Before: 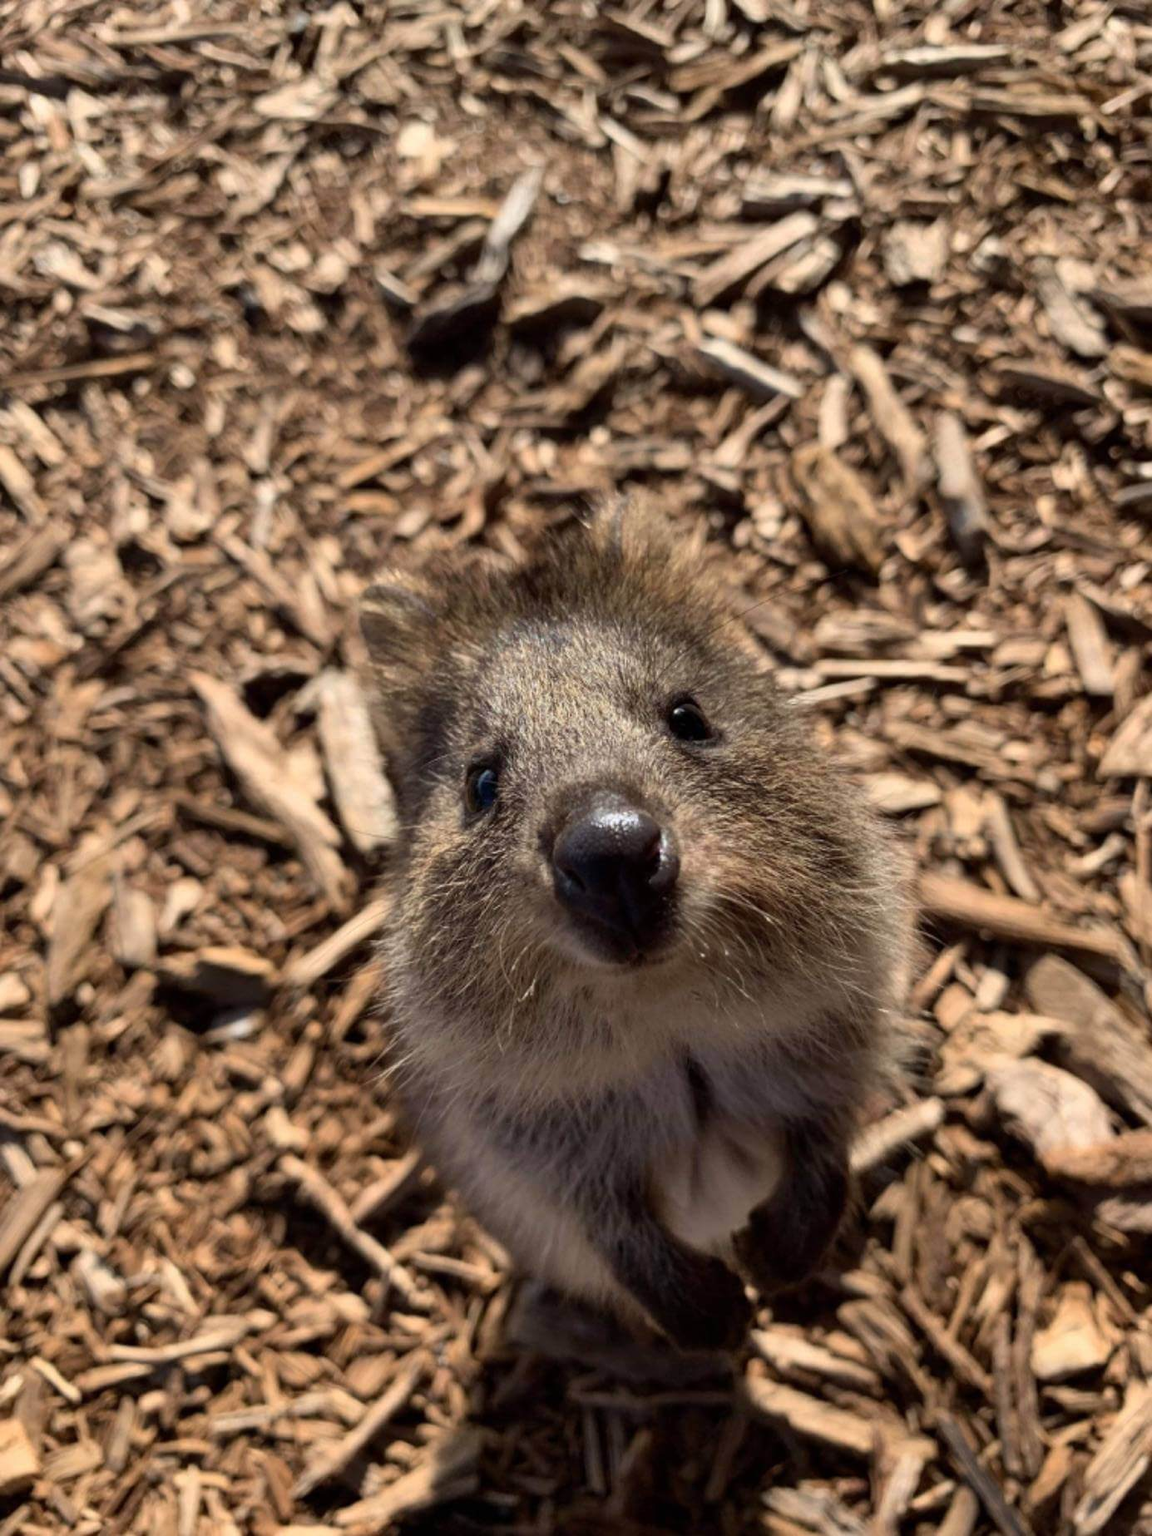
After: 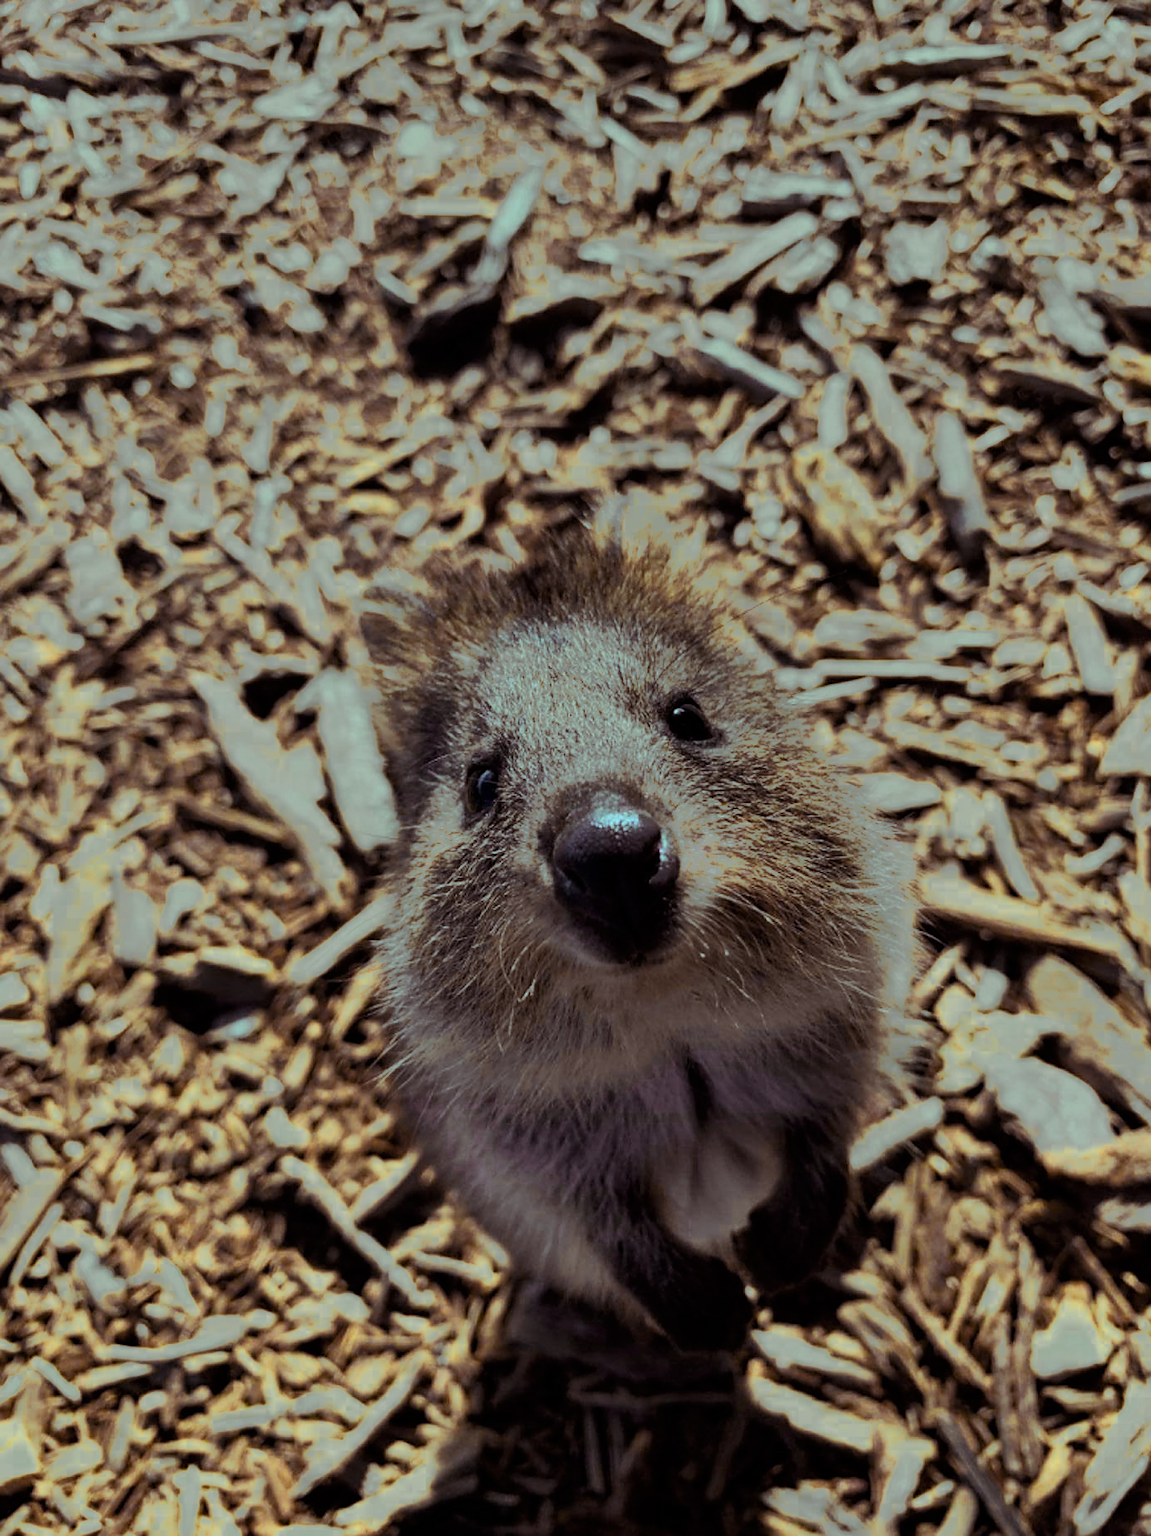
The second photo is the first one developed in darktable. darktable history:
color zones: curves: ch0 [(0.004, 0.306) (0.107, 0.448) (0.252, 0.656) (0.41, 0.398) (0.595, 0.515) (0.768, 0.628)]; ch1 [(0.07, 0.323) (0.151, 0.452) (0.252, 0.608) (0.346, 0.221) (0.463, 0.189) (0.61, 0.368) (0.735, 0.395) (0.921, 0.412)]; ch2 [(0, 0.476) (0.132, 0.512) (0.243, 0.512) (0.397, 0.48) (0.522, 0.376) (0.634, 0.536) (0.761, 0.46)]
sharpen: radius 1.853, amount 0.392, threshold 1.623
color balance rgb: shadows lift › chroma 6.11%, shadows lift › hue 304.3°, highlights gain › luminance -33.084%, highlights gain › chroma 5.719%, highlights gain › hue 215.53°, linear chroma grading › shadows -3.22%, linear chroma grading › highlights -4.907%, perceptual saturation grading › global saturation 25.881%
tone curve: curves: ch0 [(0, 0) (0.052, 0.018) (0.236, 0.207) (0.41, 0.417) (0.485, 0.518) (0.54, 0.584) (0.625, 0.666) (0.845, 0.828) (0.994, 0.964)]; ch1 [(0, 0) (0.136, 0.146) (0.317, 0.34) (0.382, 0.408) (0.434, 0.441) (0.472, 0.479) (0.498, 0.501) (0.557, 0.558) (0.616, 0.59) (0.739, 0.7) (1, 1)]; ch2 [(0, 0) (0.352, 0.403) (0.447, 0.466) (0.482, 0.482) (0.528, 0.526) (0.586, 0.577) (0.618, 0.621) (0.785, 0.747) (1, 1)], color space Lab, linked channels, preserve colors none
